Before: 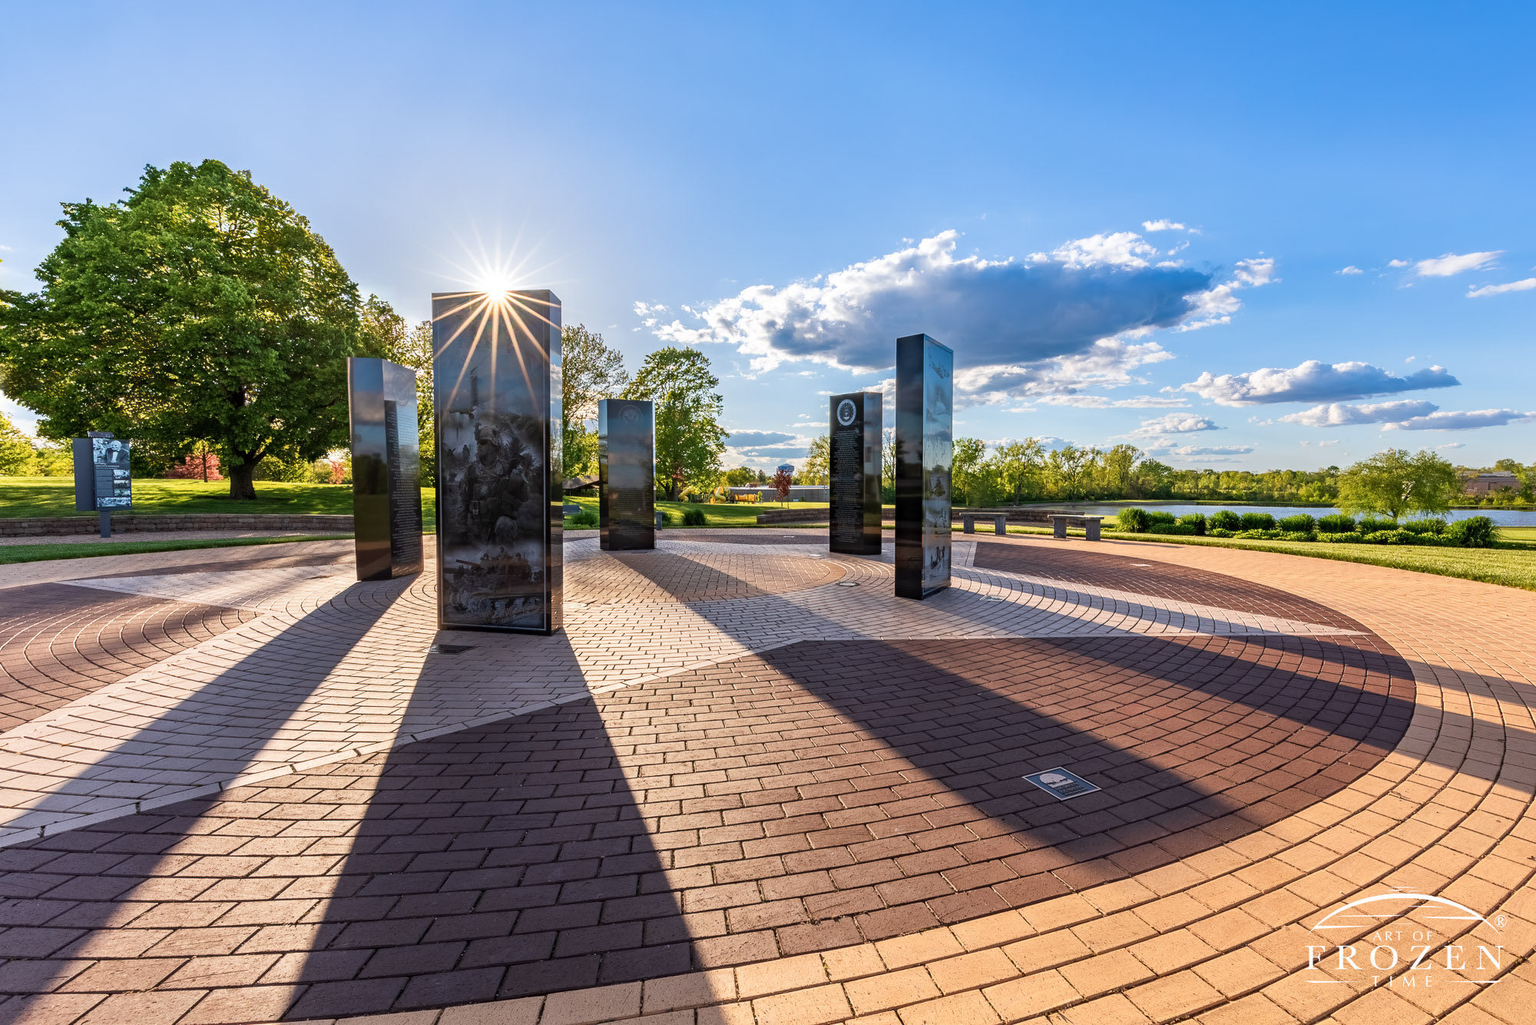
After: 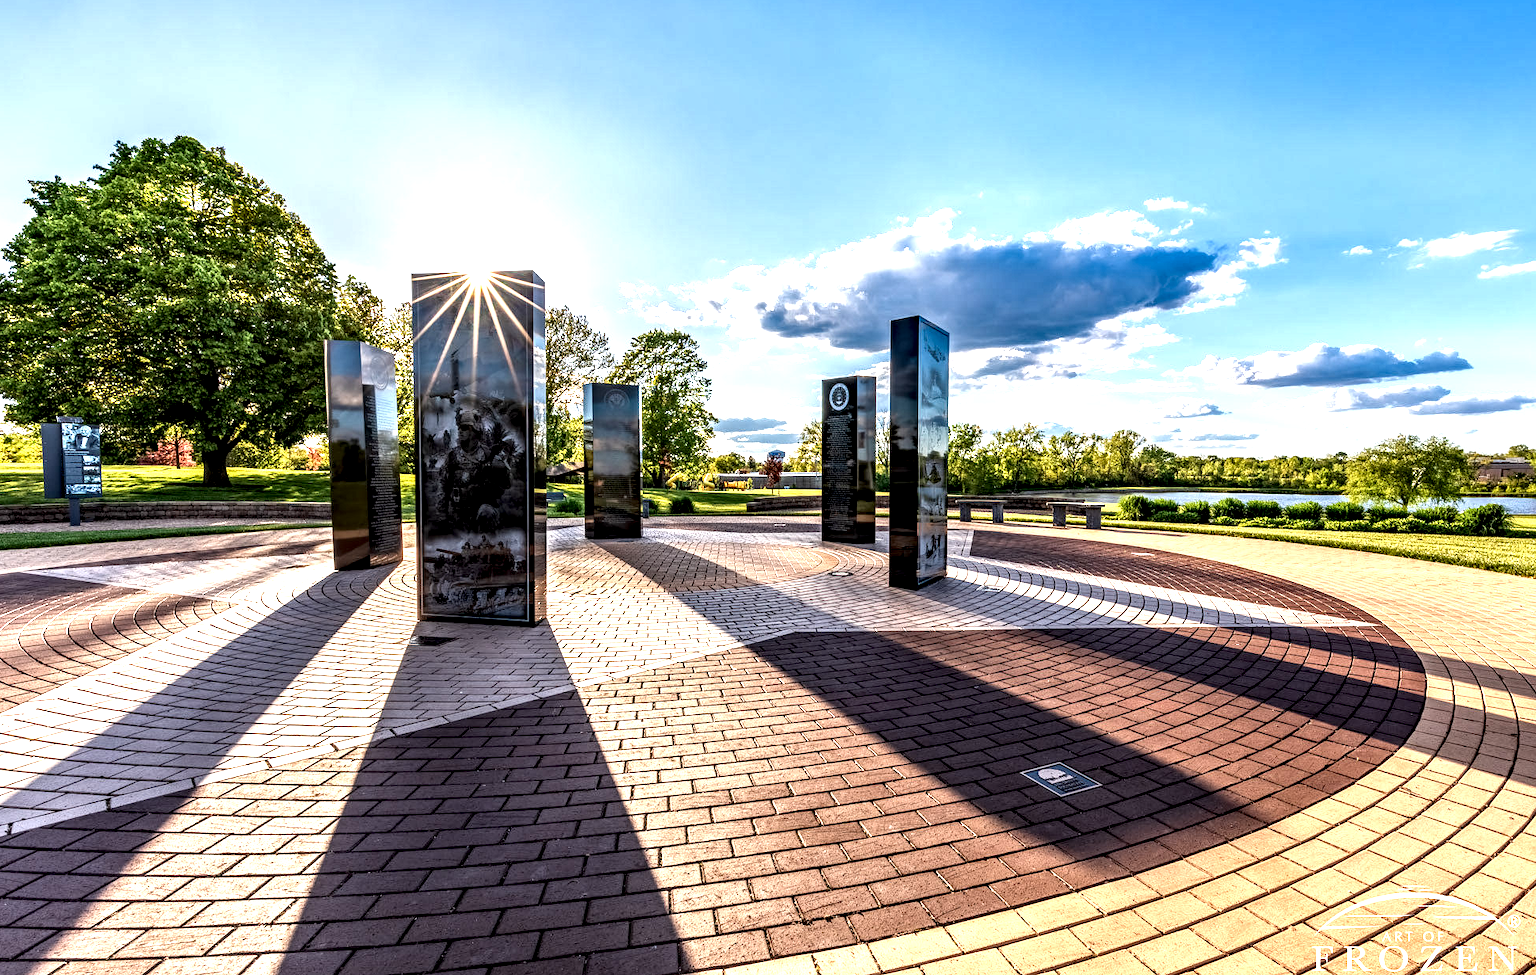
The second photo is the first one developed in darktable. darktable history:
exposure: exposure 0.644 EV, compensate highlight preservation false
crop: left 2.177%, top 2.746%, right 0.854%, bottom 4.952%
tone equalizer: on, module defaults
local contrast: detail 204%
